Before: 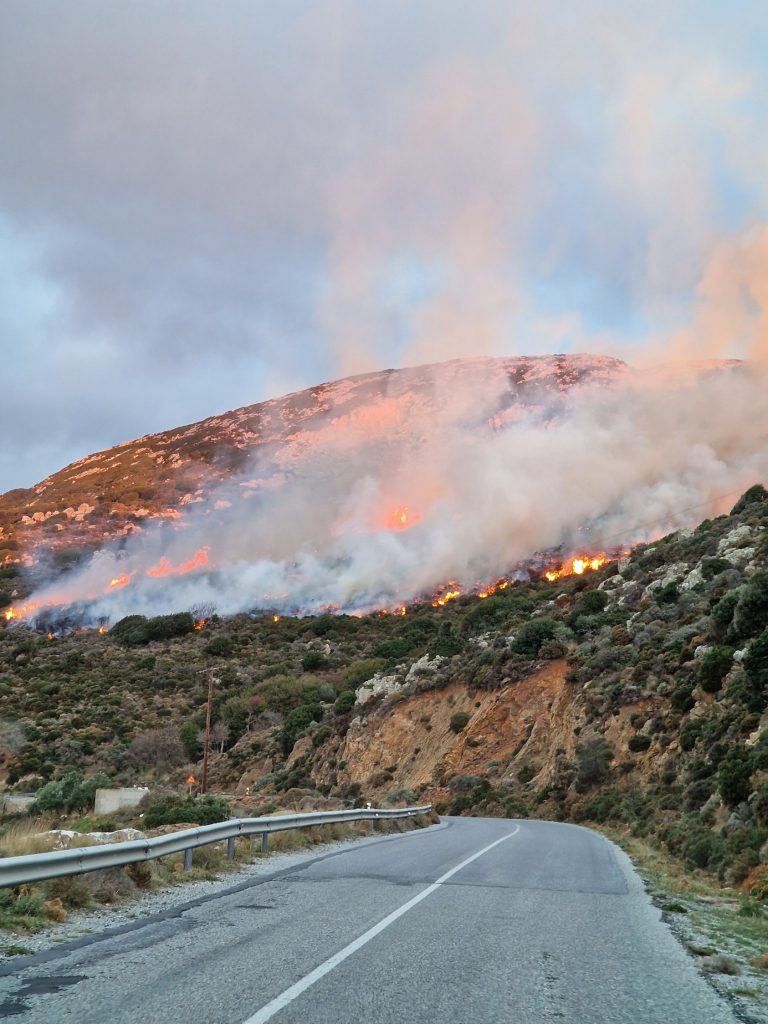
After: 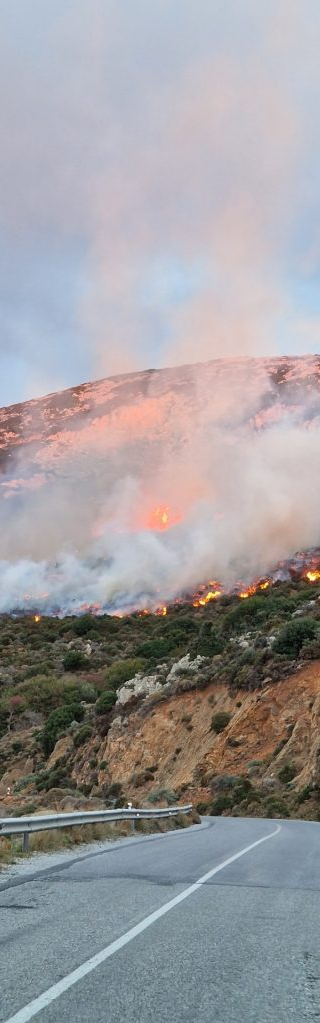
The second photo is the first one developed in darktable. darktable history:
tone equalizer: on, module defaults
crop: left 31.229%, right 27.105%
